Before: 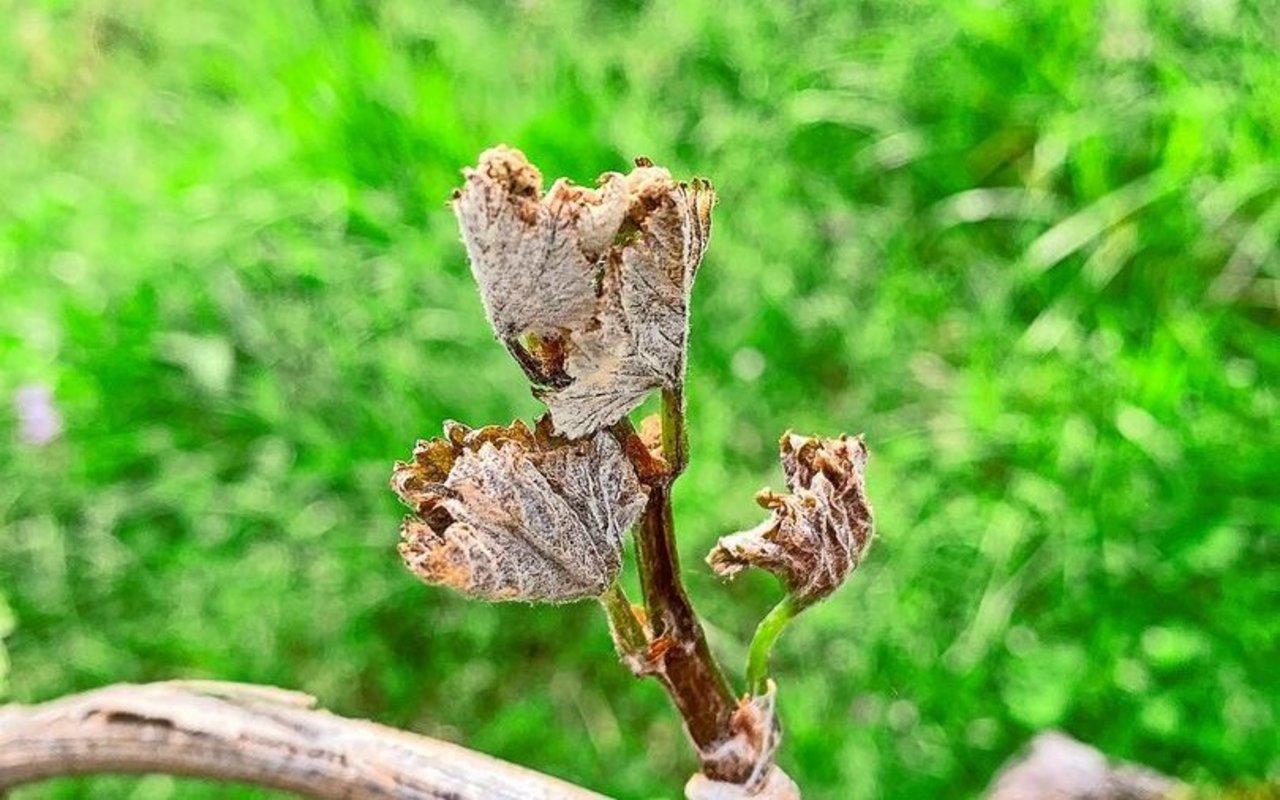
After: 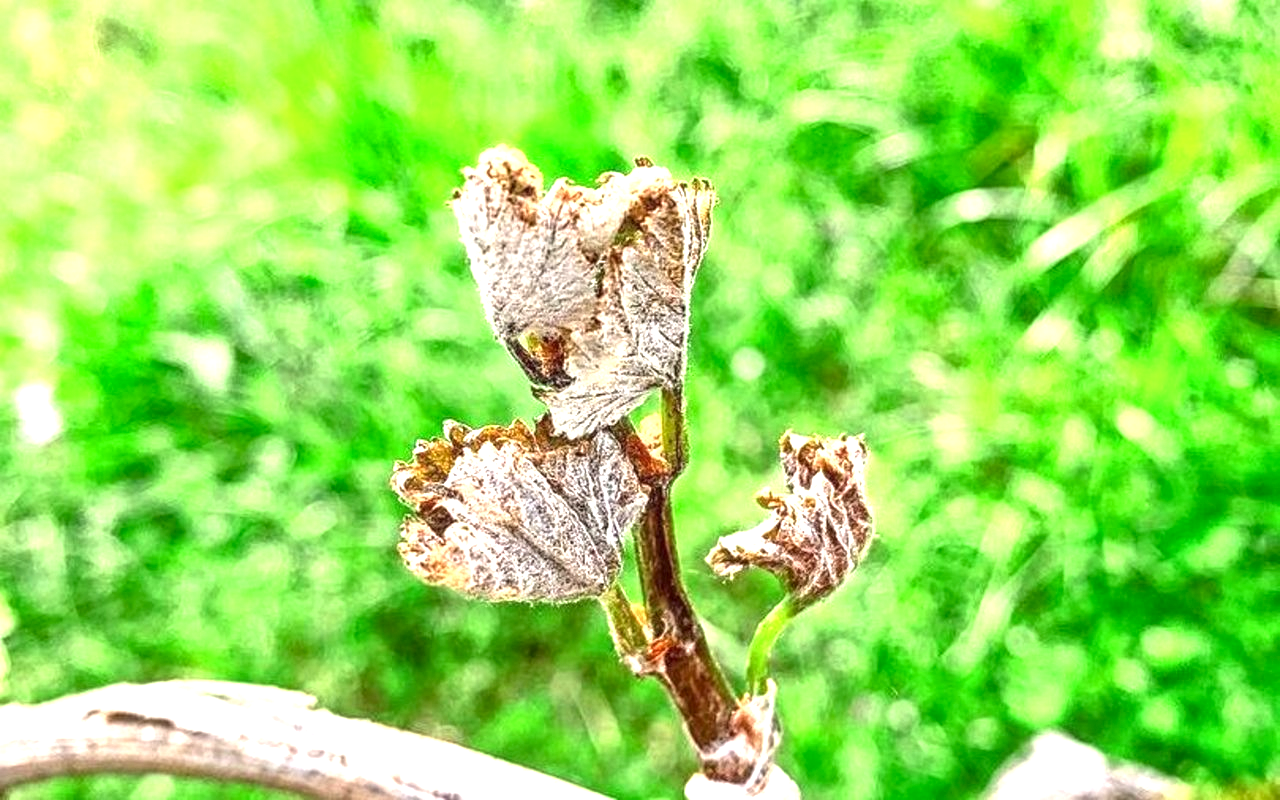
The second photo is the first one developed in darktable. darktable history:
exposure: black level correction 0, exposure 1 EV, compensate exposure bias true, compensate highlight preservation false
local contrast: detail 130%
